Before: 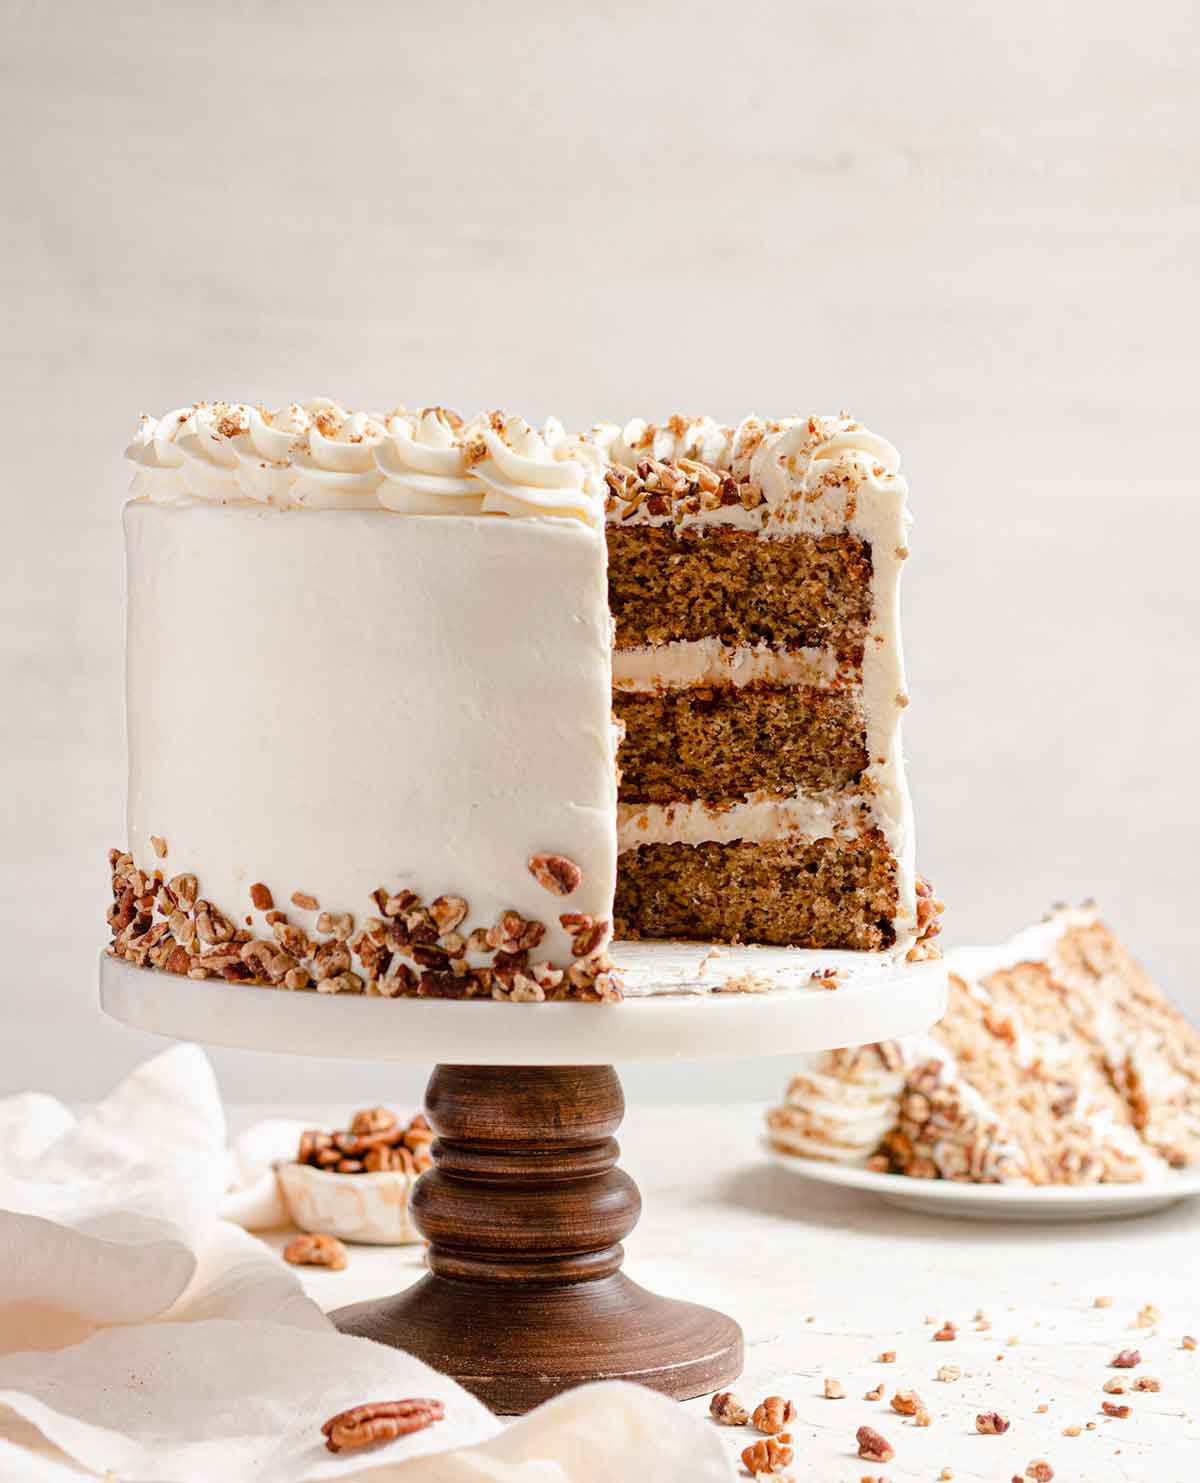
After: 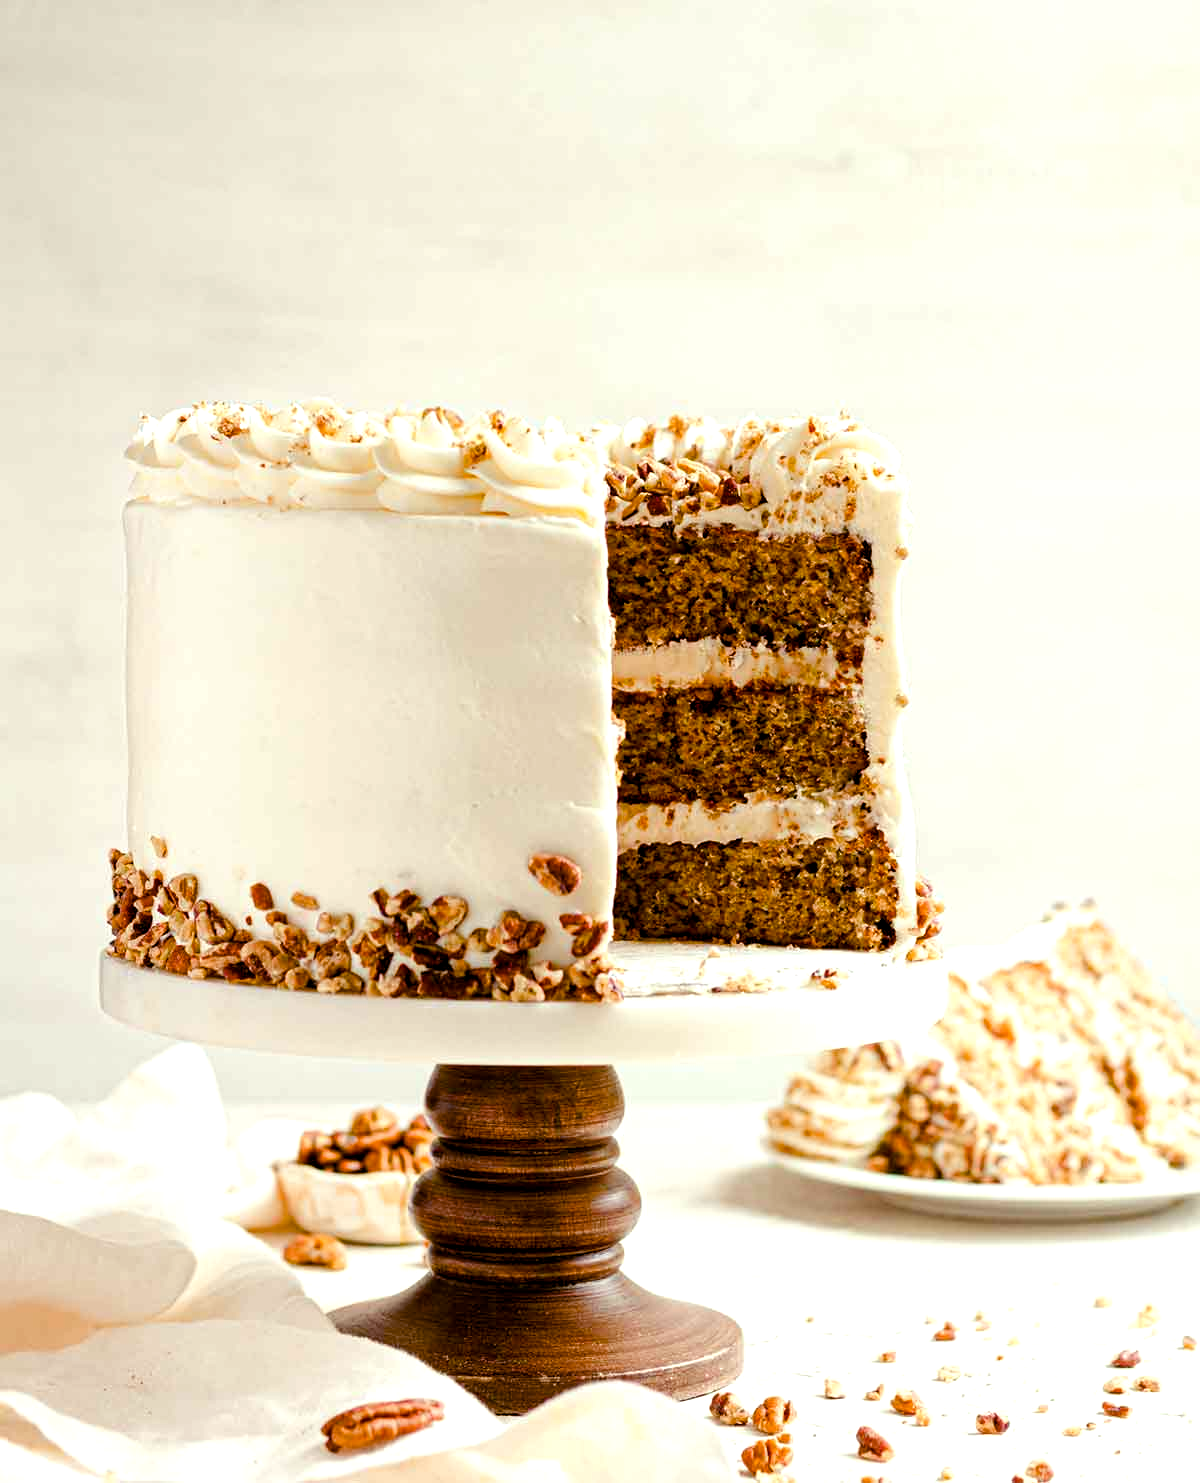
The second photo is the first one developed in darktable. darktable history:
color balance rgb: shadows lift › luminance -21.66%, shadows lift › chroma 6.57%, shadows lift › hue 270°, power › chroma 0.68%, power › hue 60°, highlights gain › luminance 6.08%, highlights gain › chroma 1.33%, highlights gain › hue 90°, global offset › luminance -0.87%, perceptual saturation grading › global saturation 26.86%, perceptual saturation grading › highlights -28.39%, perceptual saturation grading › mid-tones 15.22%, perceptual saturation grading › shadows 33.98%, perceptual brilliance grading › highlights 10%, perceptual brilliance grading › mid-tones 5%
color balance: lift [1.004, 1.002, 1.002, 0.998], gamma [1, 1.007, 1.002, 0.993], gain [1, 0.977, 1.013, 1.023], contrast -3.64%
